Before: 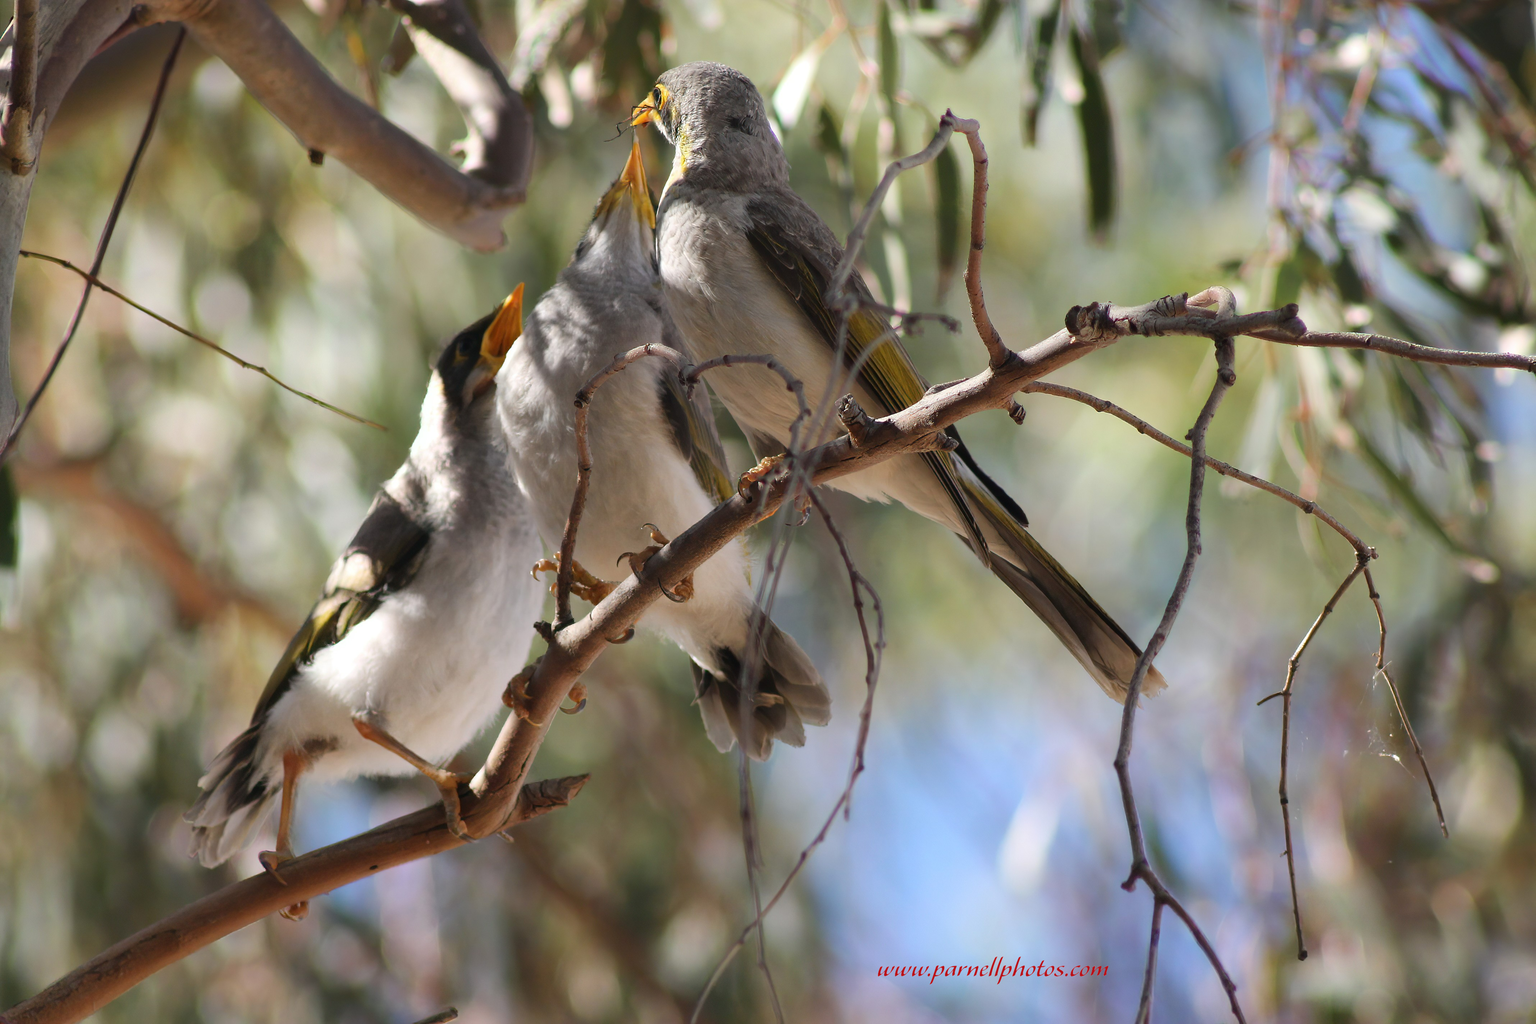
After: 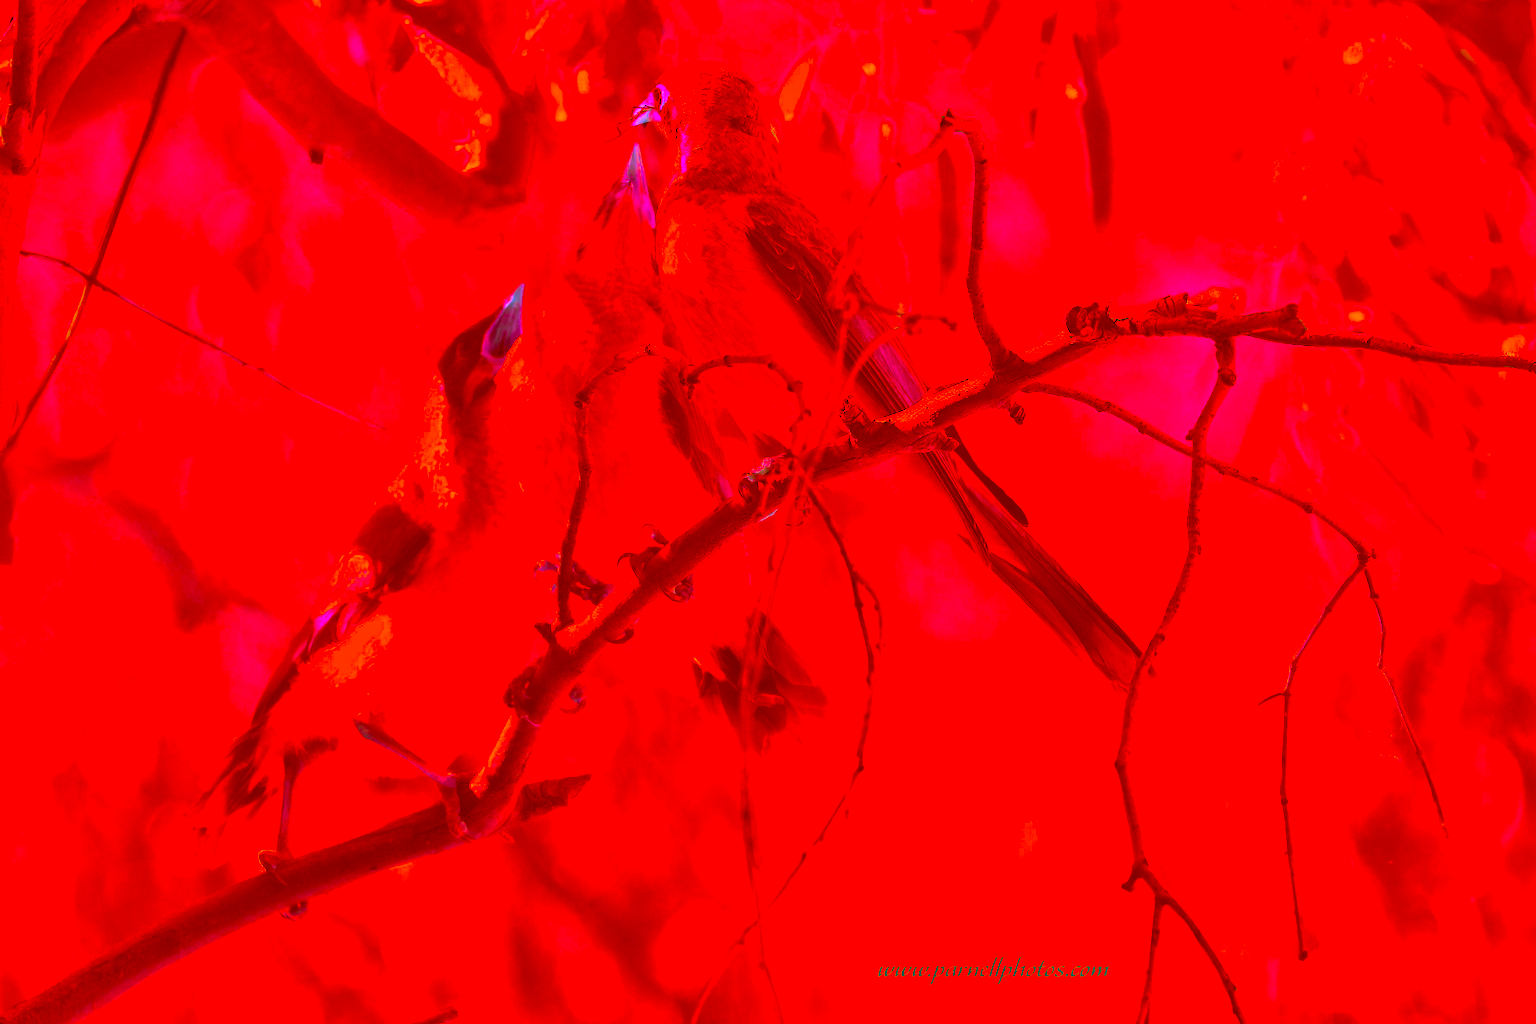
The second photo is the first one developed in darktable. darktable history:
tone equalizer: on, module defaults
white balance: red 0.924, blue 1.095
shadows and highlights: shadows 60, soften with gaussian
color correction: highlights a* -39.68, highlights b* -40, shadows a* -40, shadows b* -40, saturation -3
